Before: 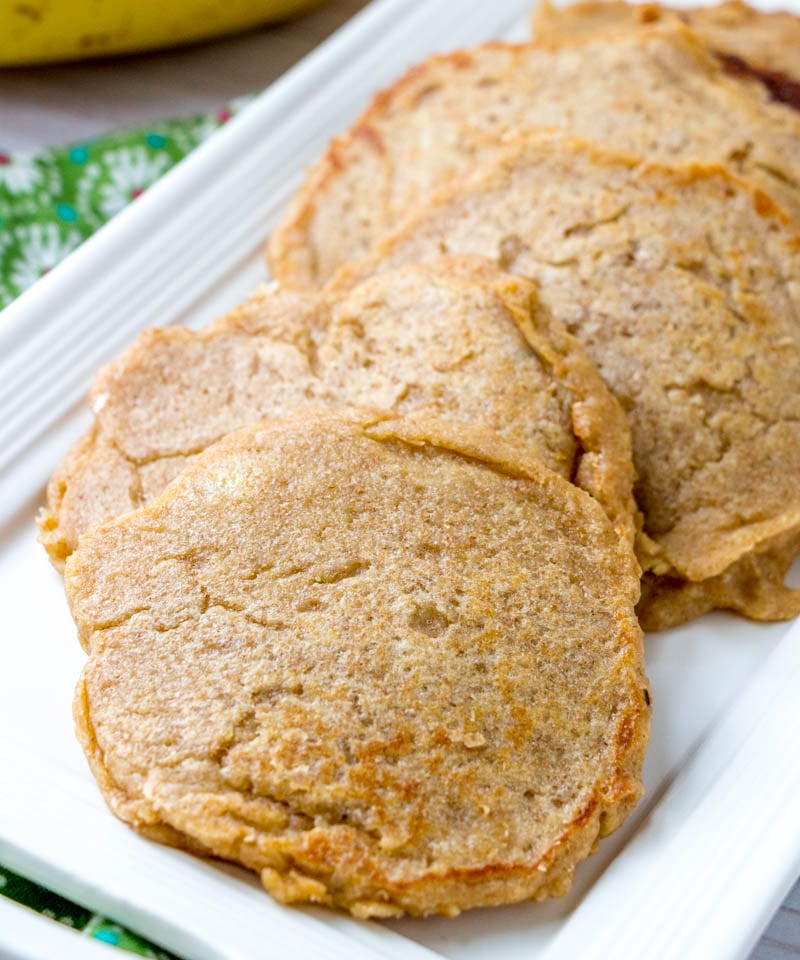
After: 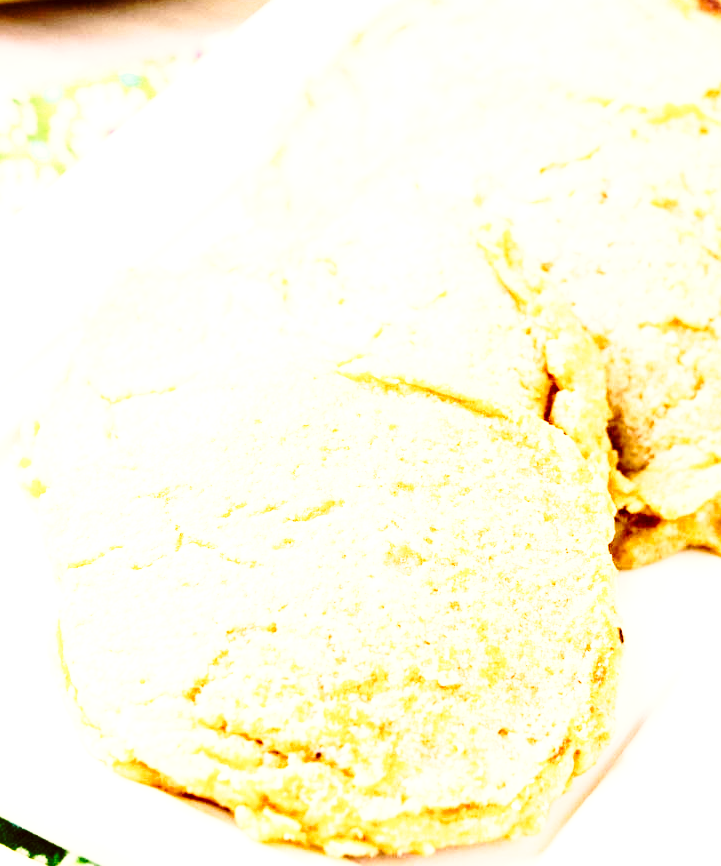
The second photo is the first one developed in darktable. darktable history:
base curve: curves: ch0 [(0, 0) (0.028, 0.03) (0.105, 0.232) (0.387, 0.748) (0.754, 0.968) (1, 1)], preserve colors none
exposure: black level correction 0, exposure 1.506 EV, compensate highlight preservation false
crop: left 3.315%, top 6.515%, right 6.554%, bottom 3.209%
color correction: highlights a* 6.33, highlights b* 7.47, shadows a* 6.46, shadows b* 7.53, saturation 0.906
tone equalizer: -8 EV -0.727 EV, -7 EV -0.721 EV, -6 EV -0.567 EV, -5 EV -0.414 EV, -3 EV 0.376 EV, -2 EV 0.6 EV, -1 EV 0.682 EV, +0 EV 0.752 EV, edges refinement/feathering 500, mask exposure compensation -1.57 EV, preserve details no
